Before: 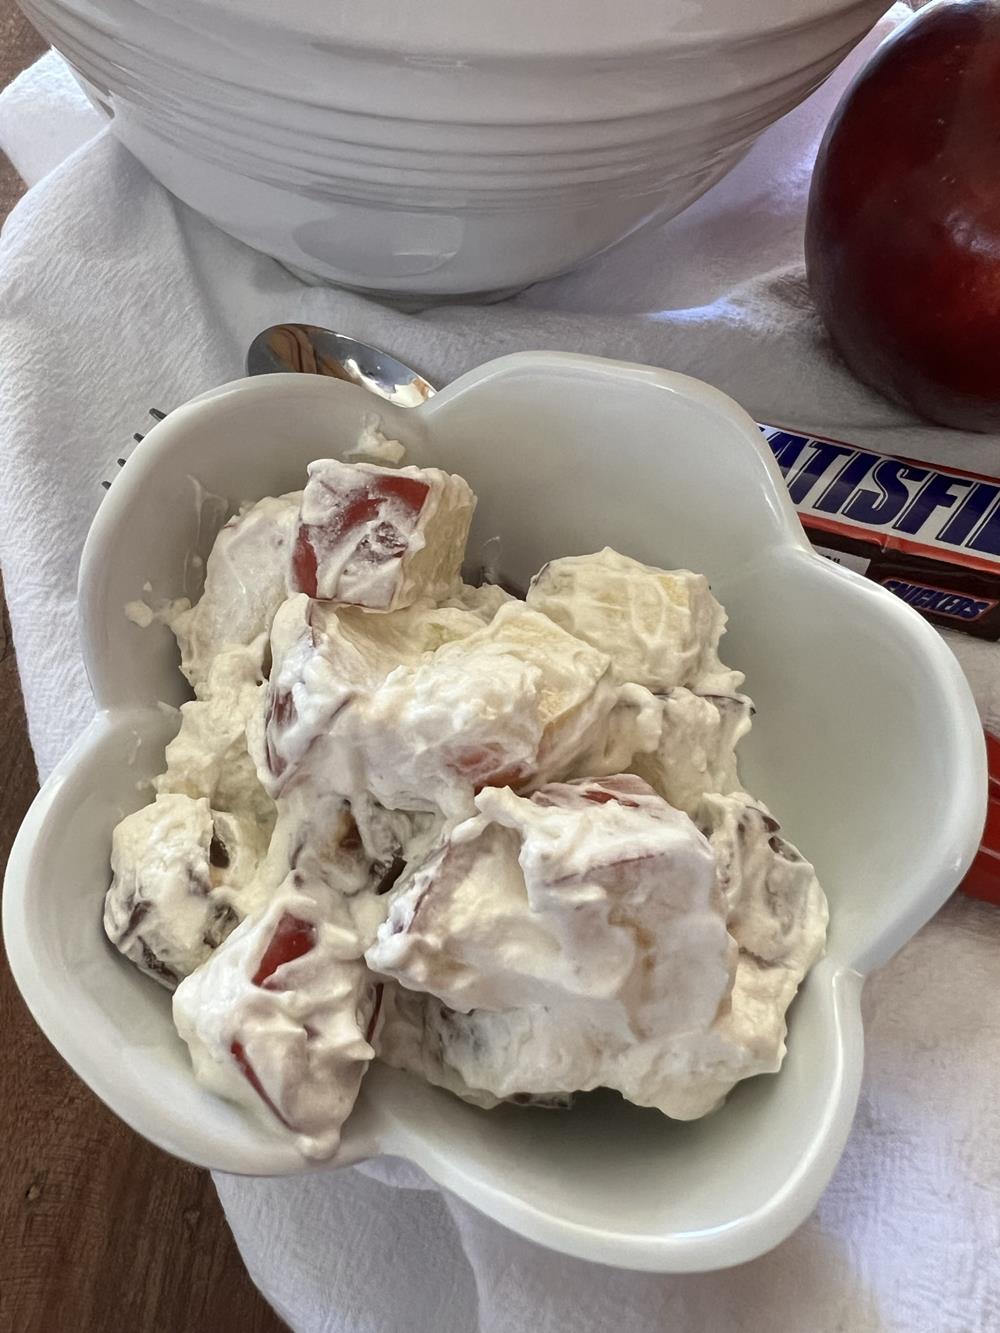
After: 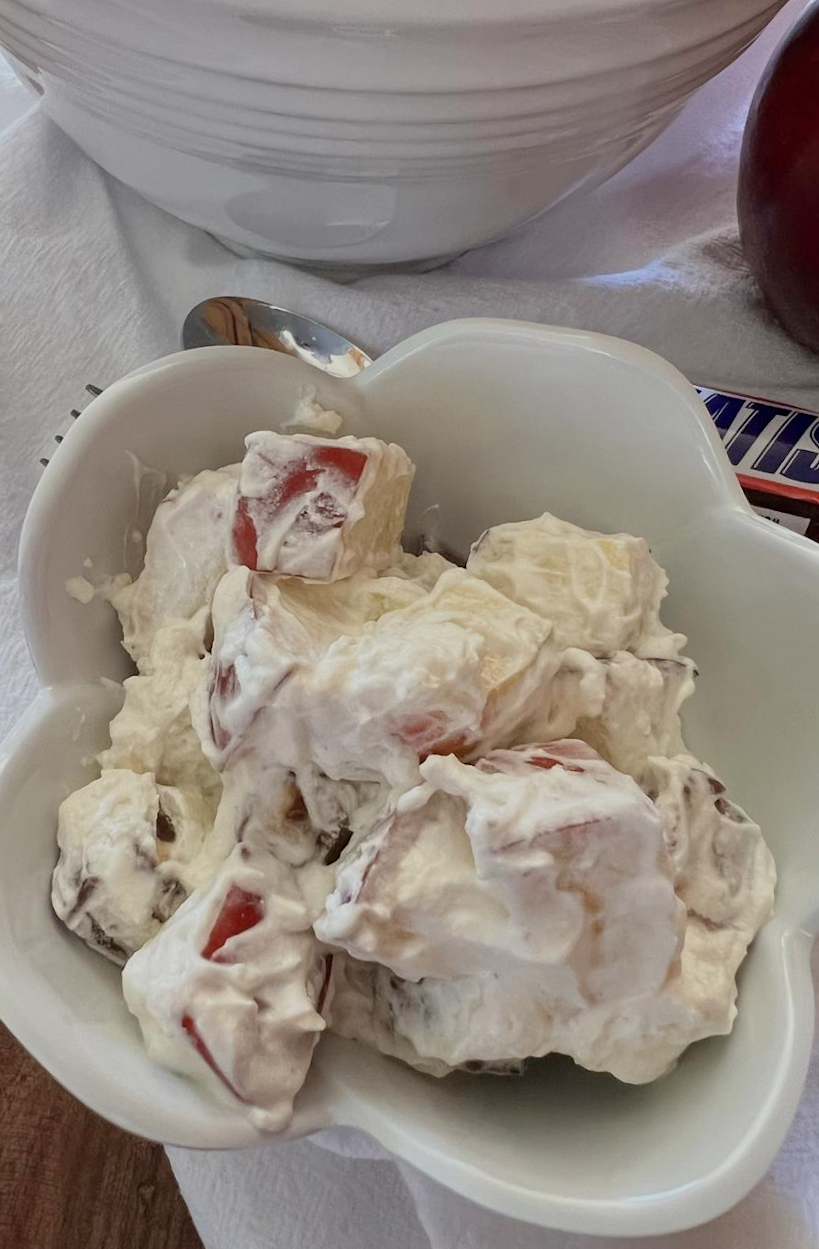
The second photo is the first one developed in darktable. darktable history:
crop and rotate: angle 1.31°, left 4.496%, top 0.991%, right 11.131%, bottom 2.469%
filmic rgb: middle gray luminance 18.4%, black relative exposure -10.4 EV, white relative exposure 3.42 EV, target black luminance 0%, hardness 6.04, latitude 98.78%, contrast 0.842, shadows ↔ highlights balance 0.665%
